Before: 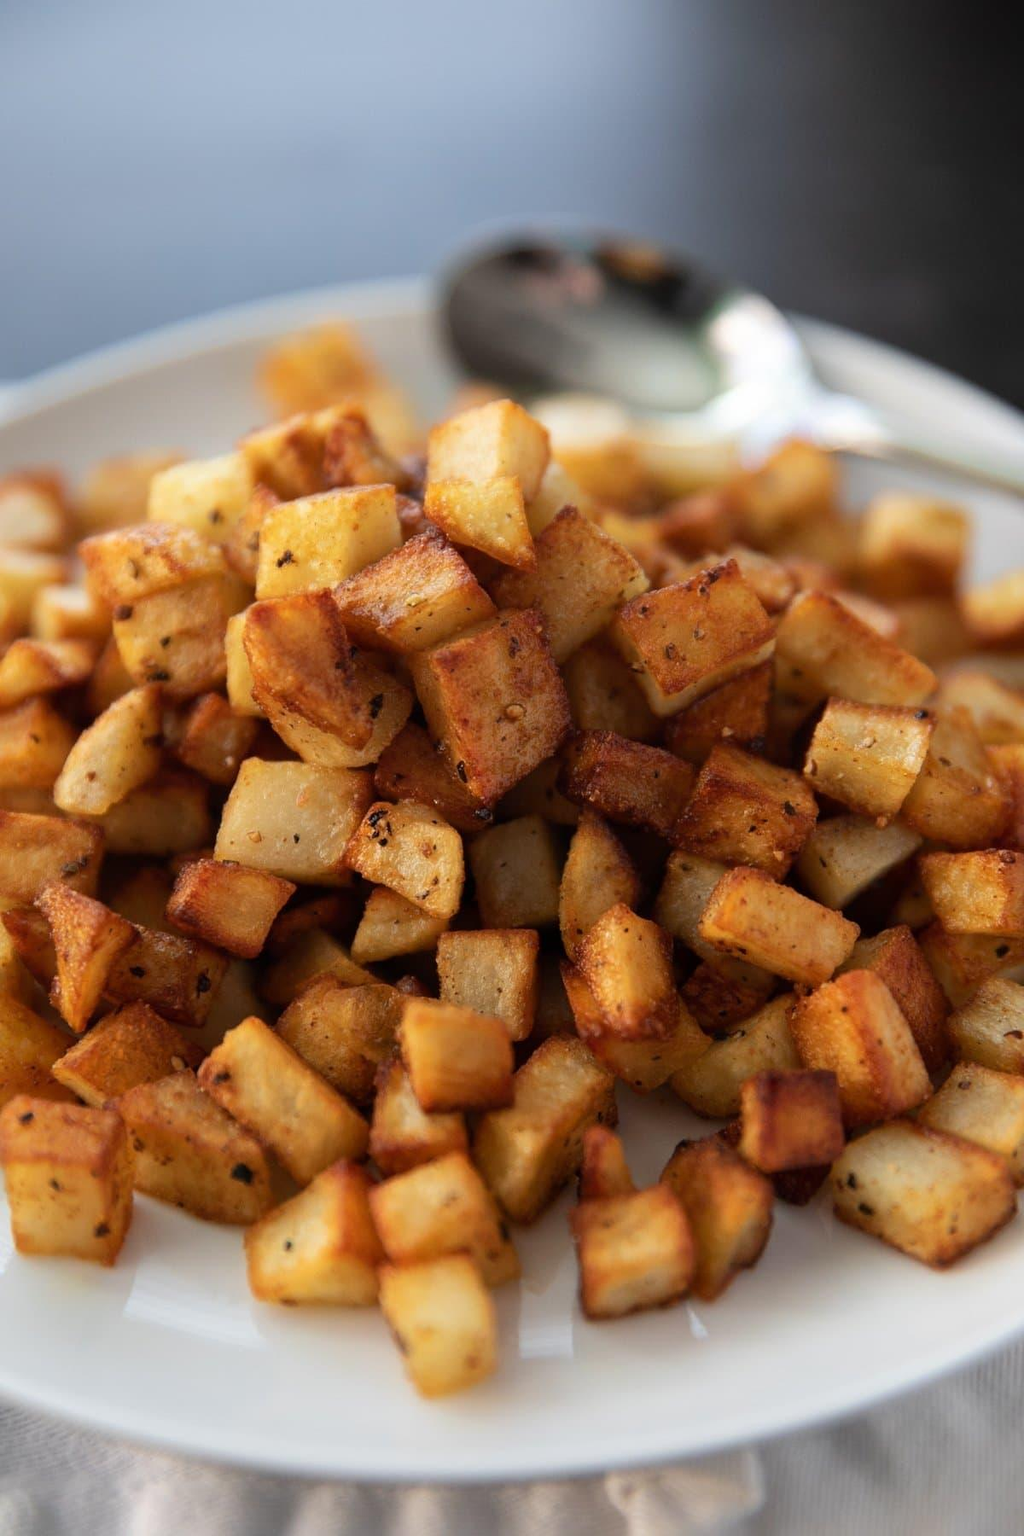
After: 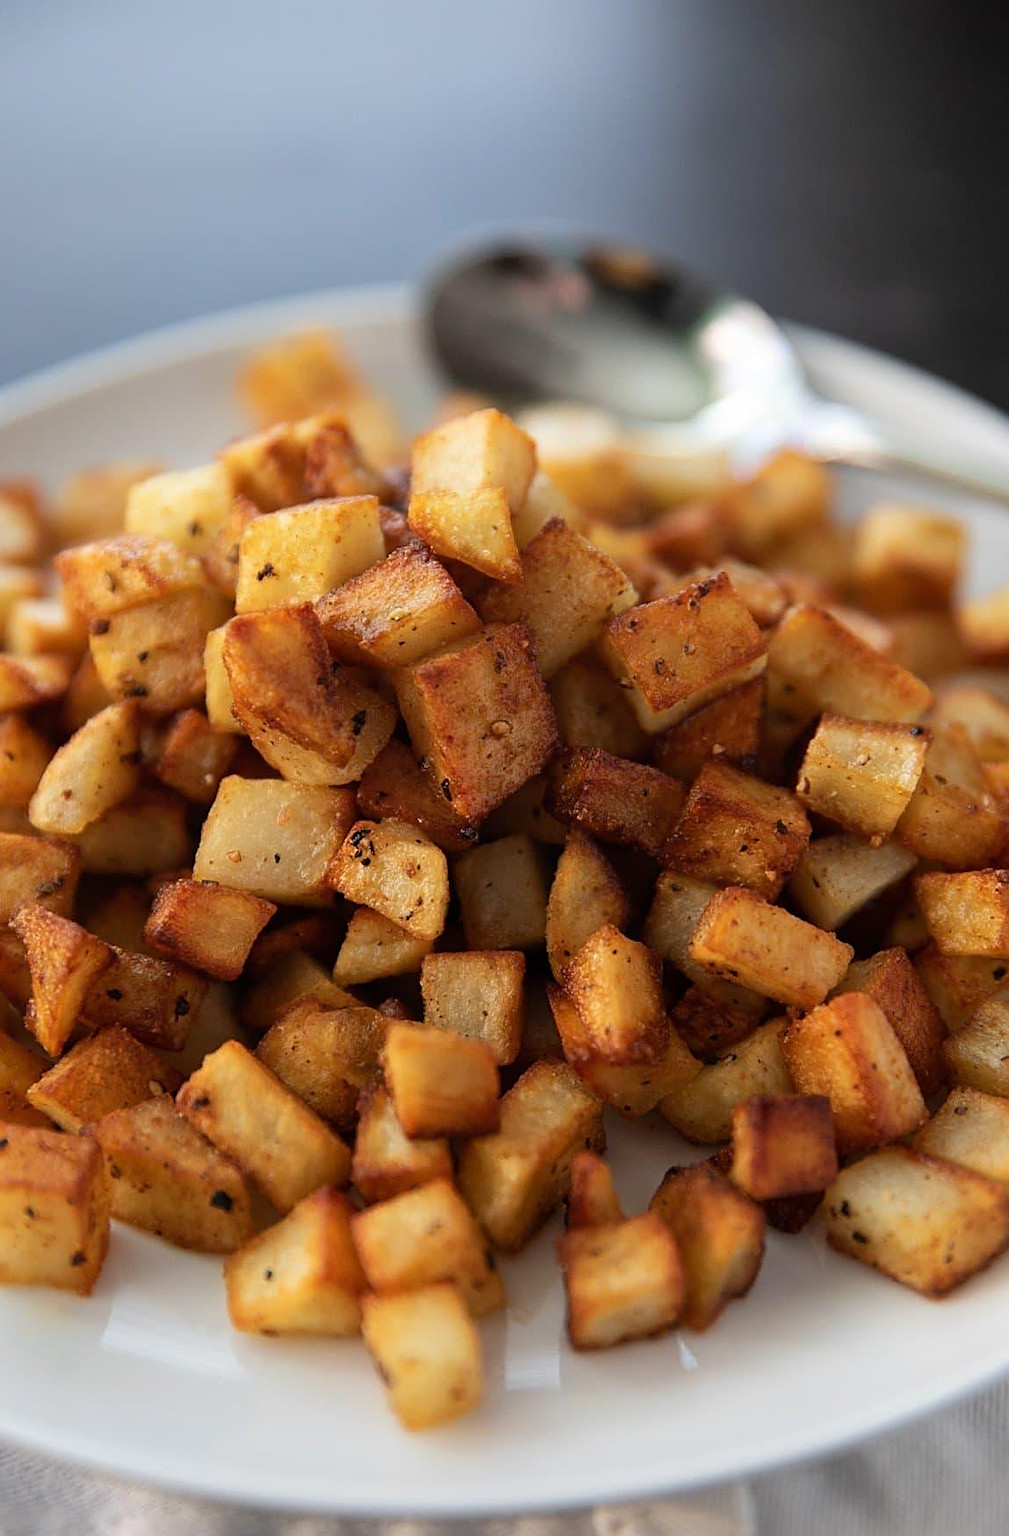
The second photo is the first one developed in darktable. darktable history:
crop and rotate: left 2.536%, right 1.107%, bottom 2.246%
sharpen: on, module defaults
